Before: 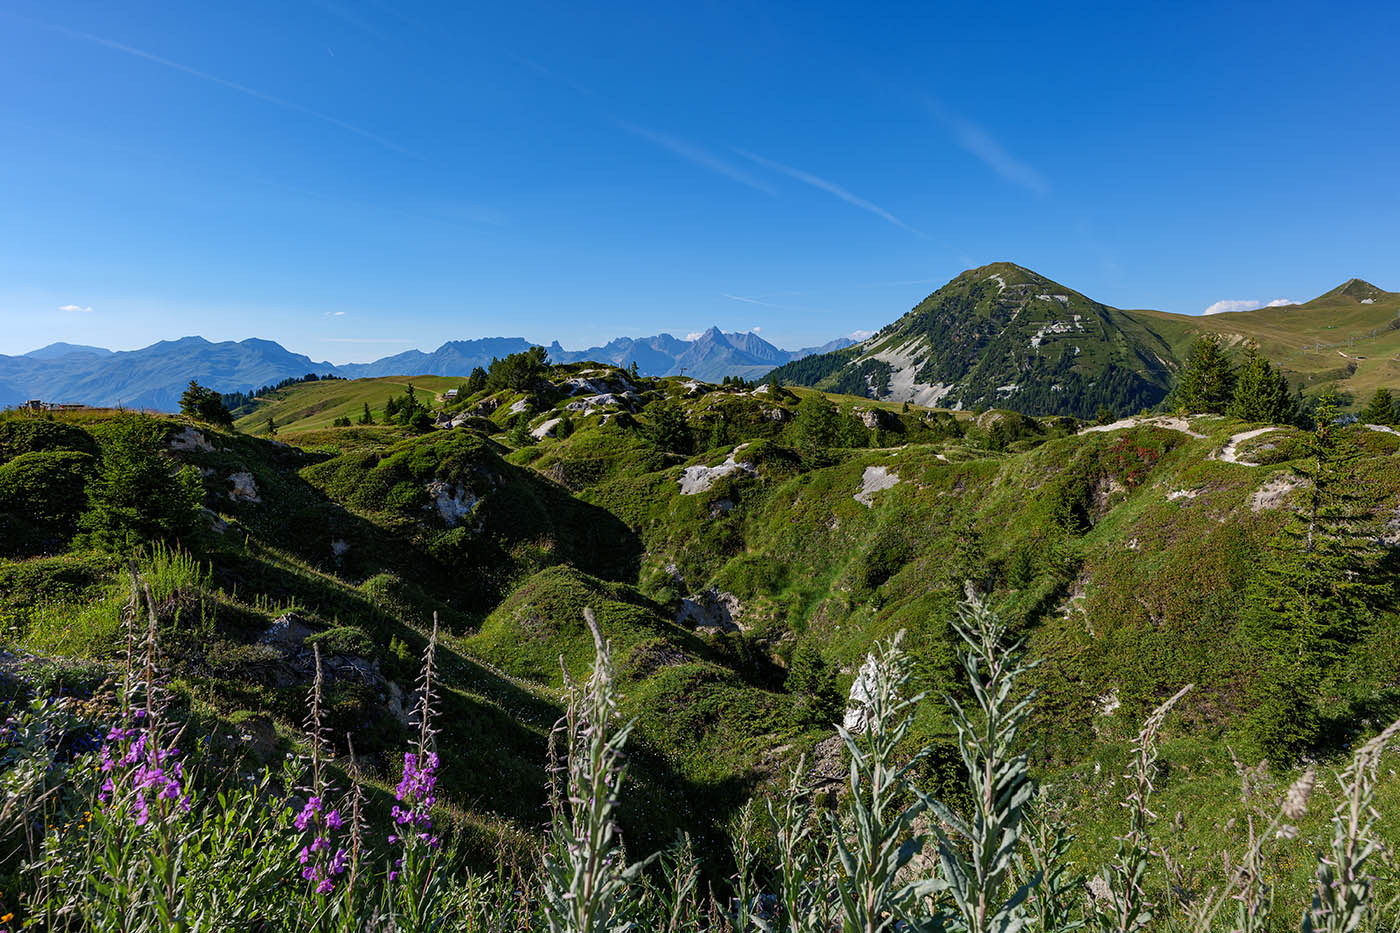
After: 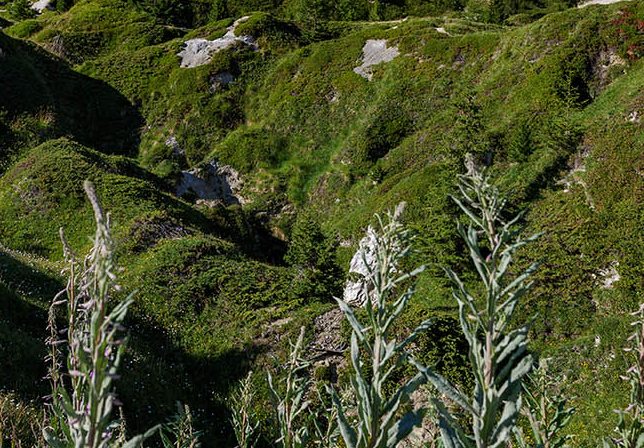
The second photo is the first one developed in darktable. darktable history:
crop: left 35.776%, top 45.776%, right 18.168%, bottom 6.144%
